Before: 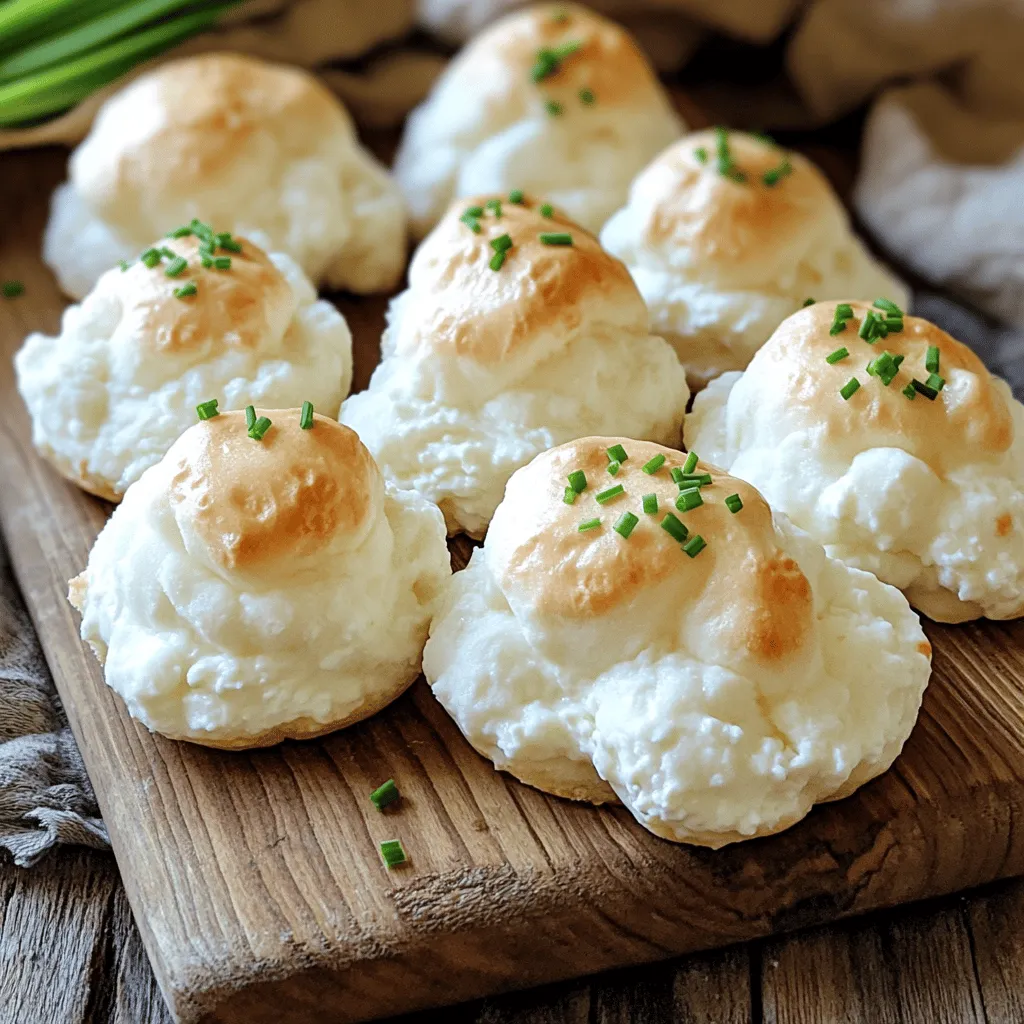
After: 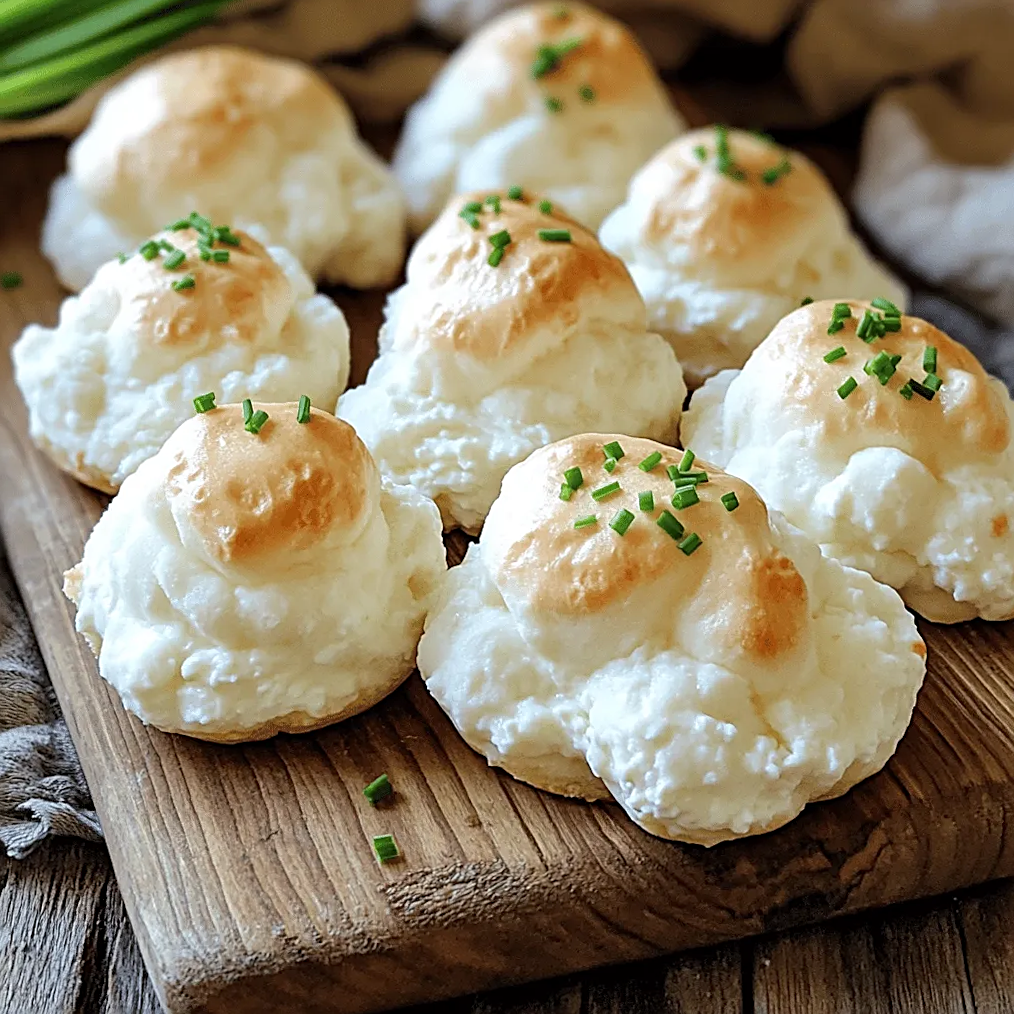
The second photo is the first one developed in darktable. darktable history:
sharpen: on, module defaults
crop and rotate: angle -0.552°
